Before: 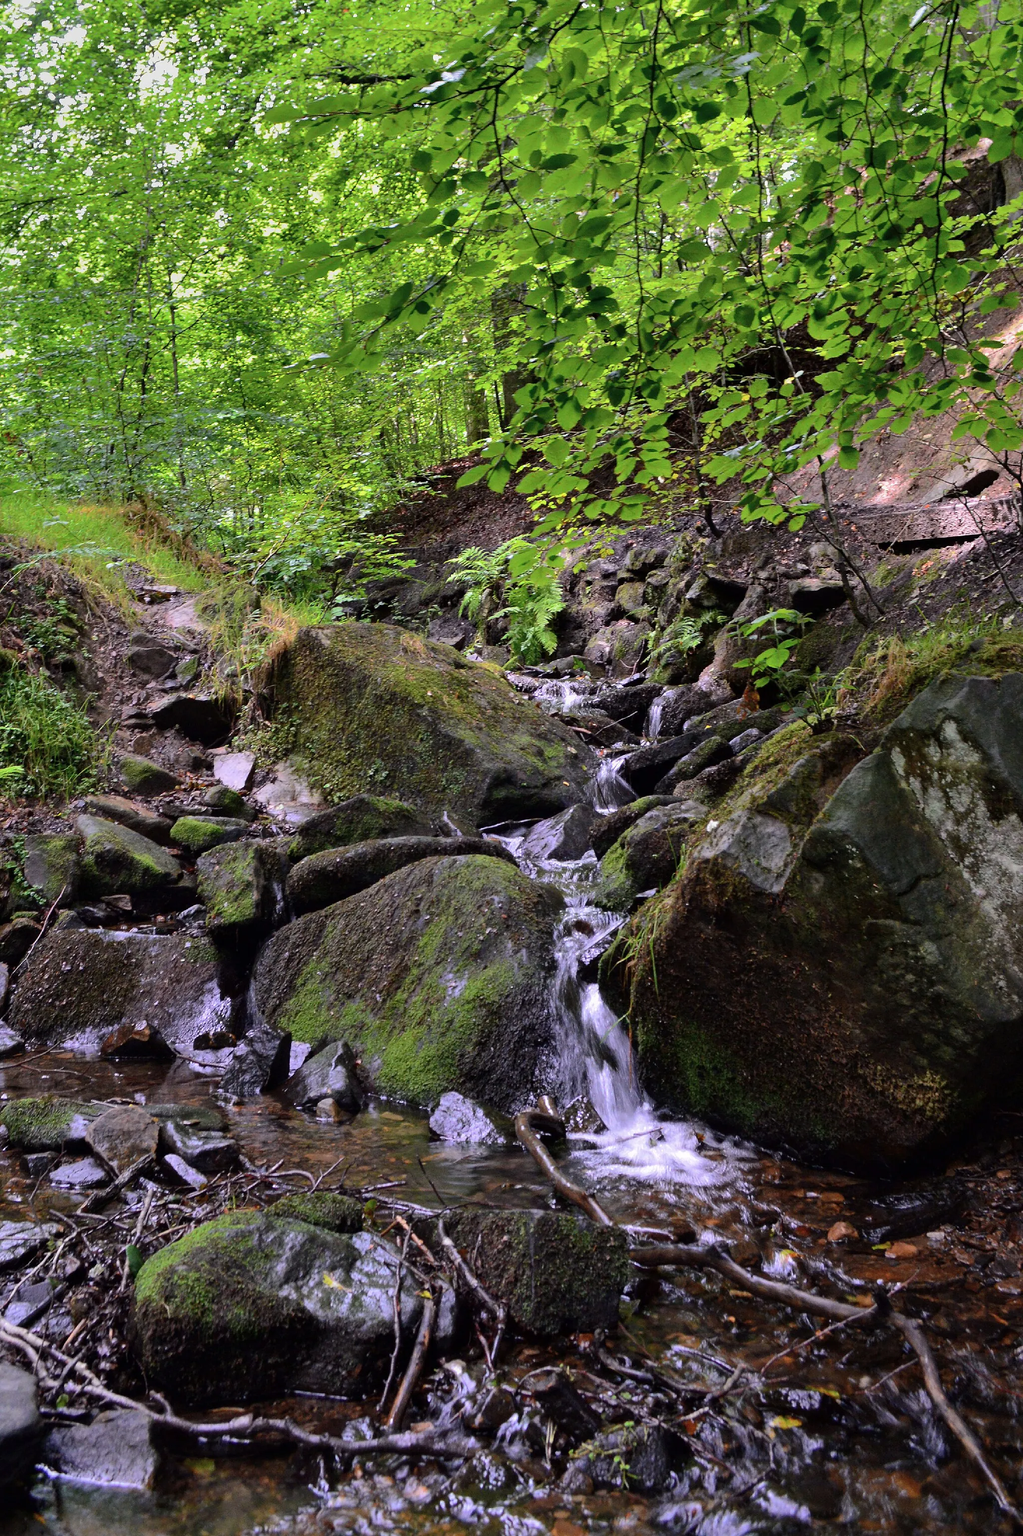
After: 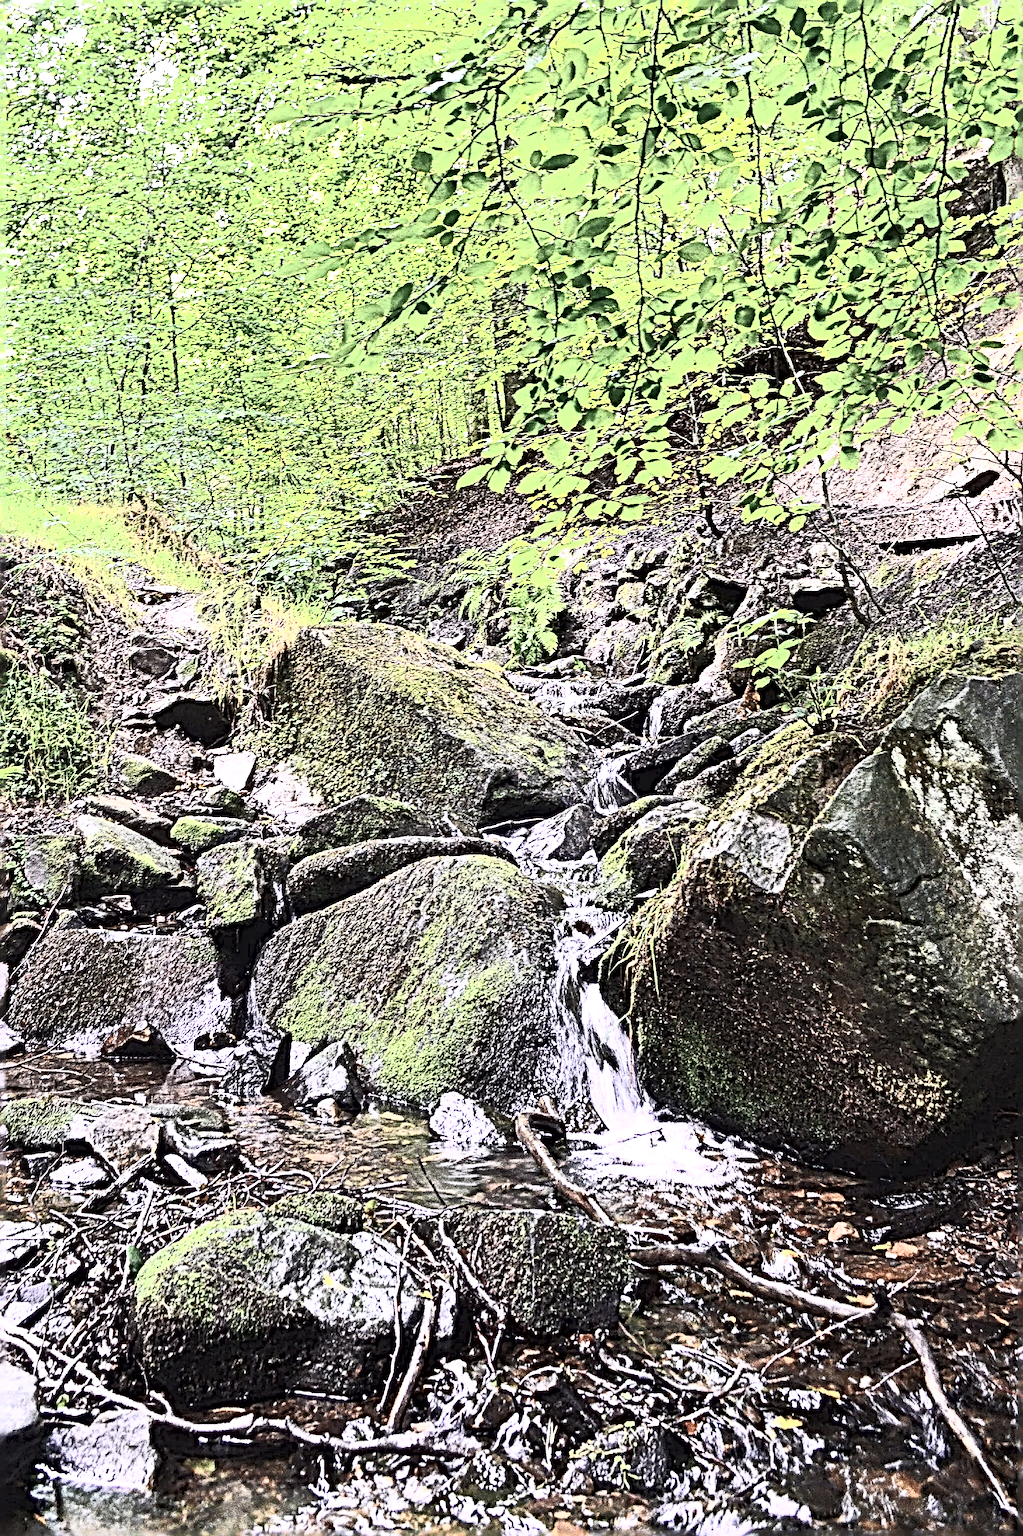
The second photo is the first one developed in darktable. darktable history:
exposure: black level correction 0, exposure 1.1 EV, compensate exposure bias true, compensate highlight preservation false
sharpen: radius 6.3, amount 1.8, threshold 0
contrast brightness saturation: contrast 0.57, brightness 0.57, saturation -0.34
